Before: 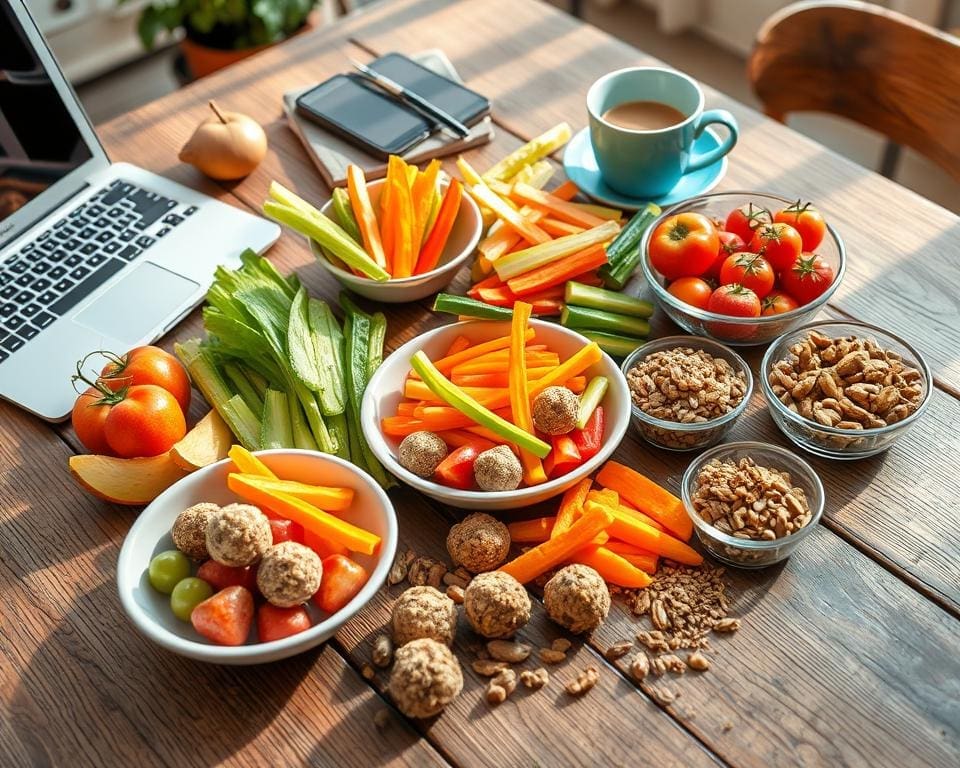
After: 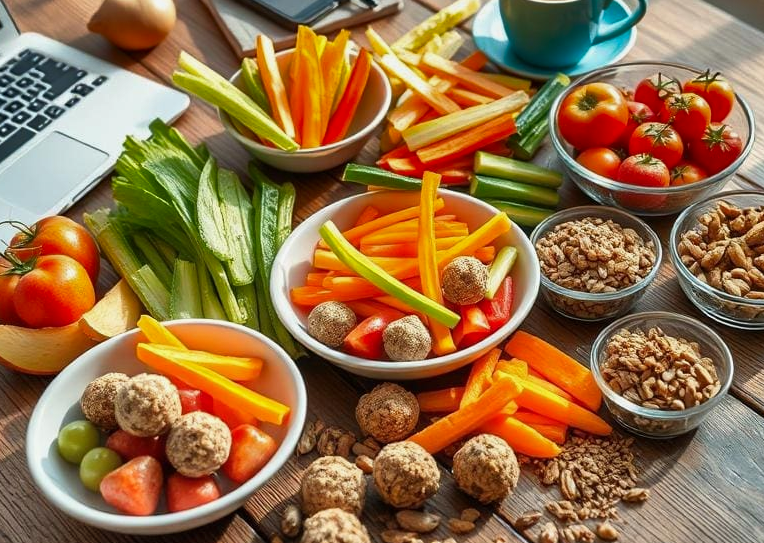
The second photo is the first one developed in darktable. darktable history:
crop: left 9.505%, top 16.941%, right 10.818%, bottom 12.297%
shadows and highlights: radius 123.53, shadows 99.32, white point adjustment -2.93, highlights -98.82, soften with gaussian
